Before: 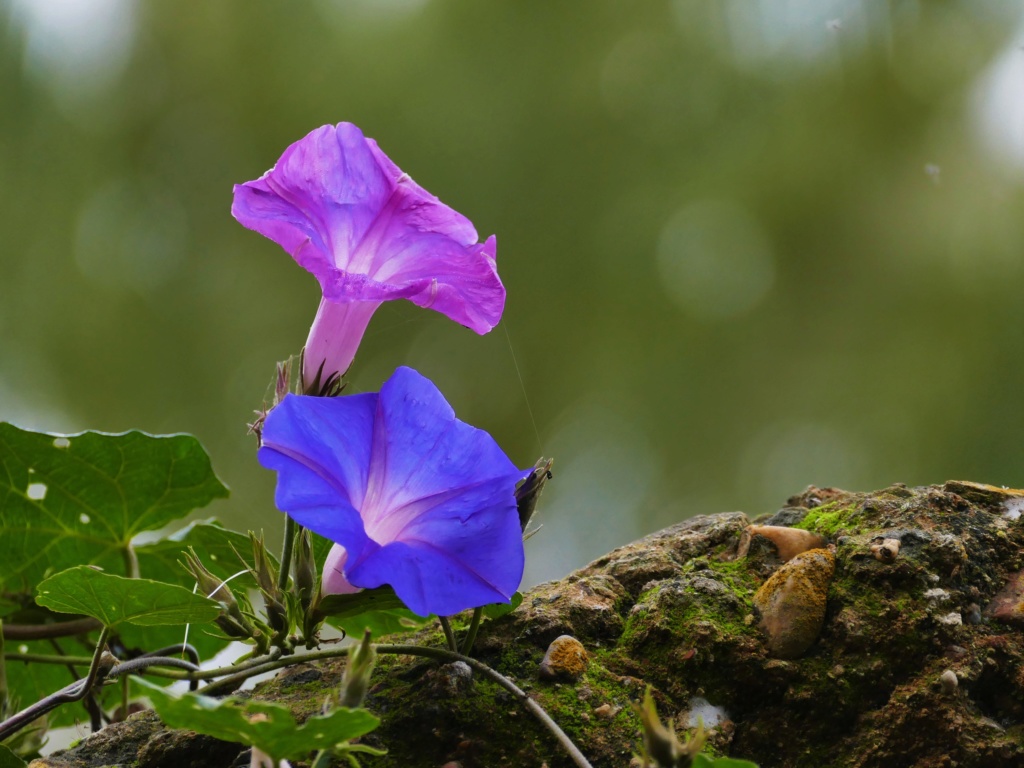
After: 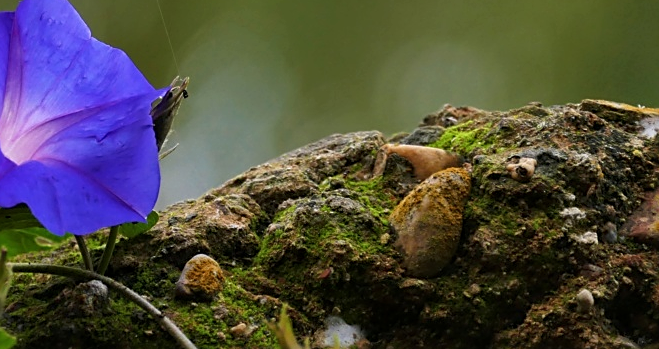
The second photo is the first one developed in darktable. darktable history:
sharpen: on, module defaults
crop and rotate: left 35.575%, top 49.706%, bottom 4.85%
local contrast: highlights 106%, shadows 100%, detail 120%, midtone range 0.2
